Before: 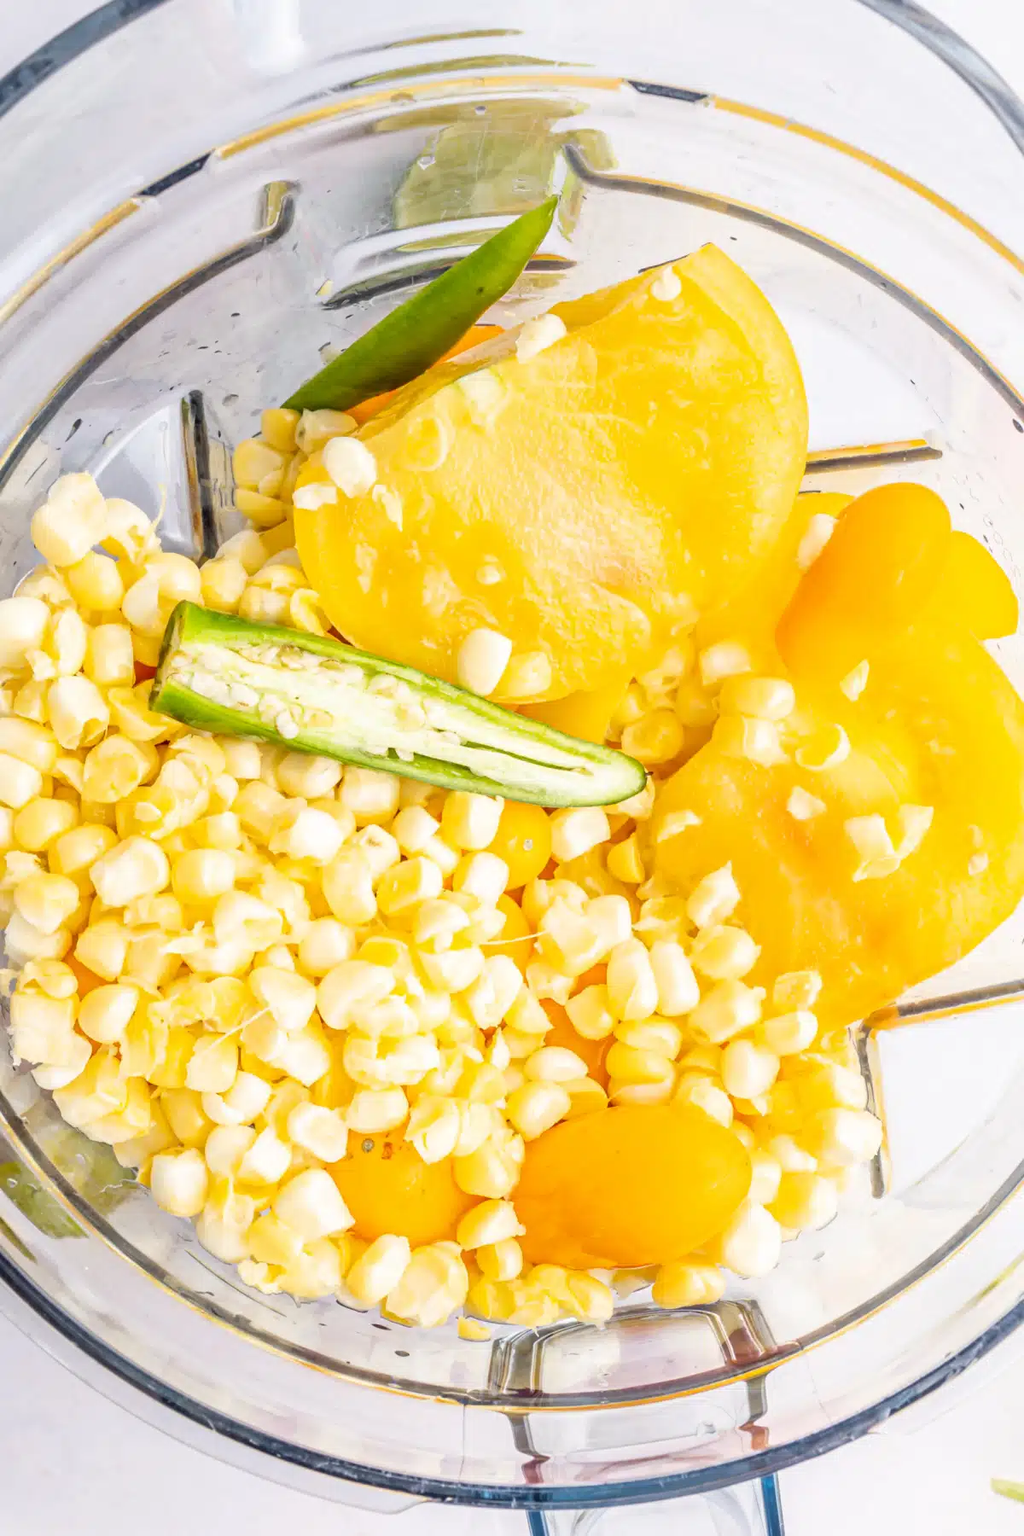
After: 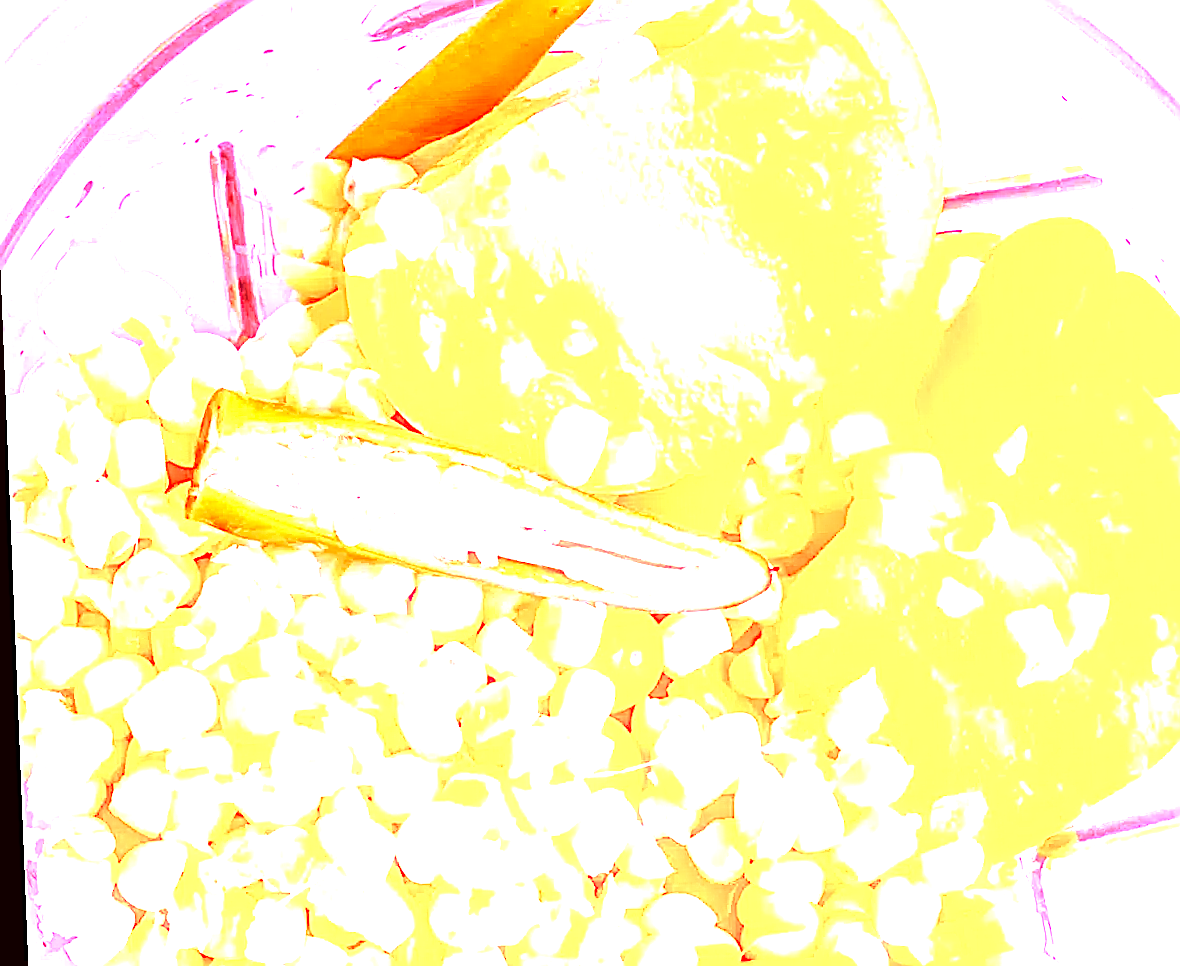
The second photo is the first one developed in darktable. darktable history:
shadows and highlights: shadows 30.86, highlights 0, soften with gaussian
white balance: red 4.26, blue 1.802
exposure: black level correction 0, exposure 1.1 EV, compensate exposure bias true, compensate highlight preservation false
sharpen: on, module defaults
haze removal: strength -0.09, adaptive false
rotate and perspective: rotation -2.29°, automatic cropping off
color correction: highlights a* -1.43, highlights b* 10.12, shadows a* 0.395, shadows b* 19.35
crop: left 1.744%, top 19.225%, right 5.069%, bottom 28.357%
